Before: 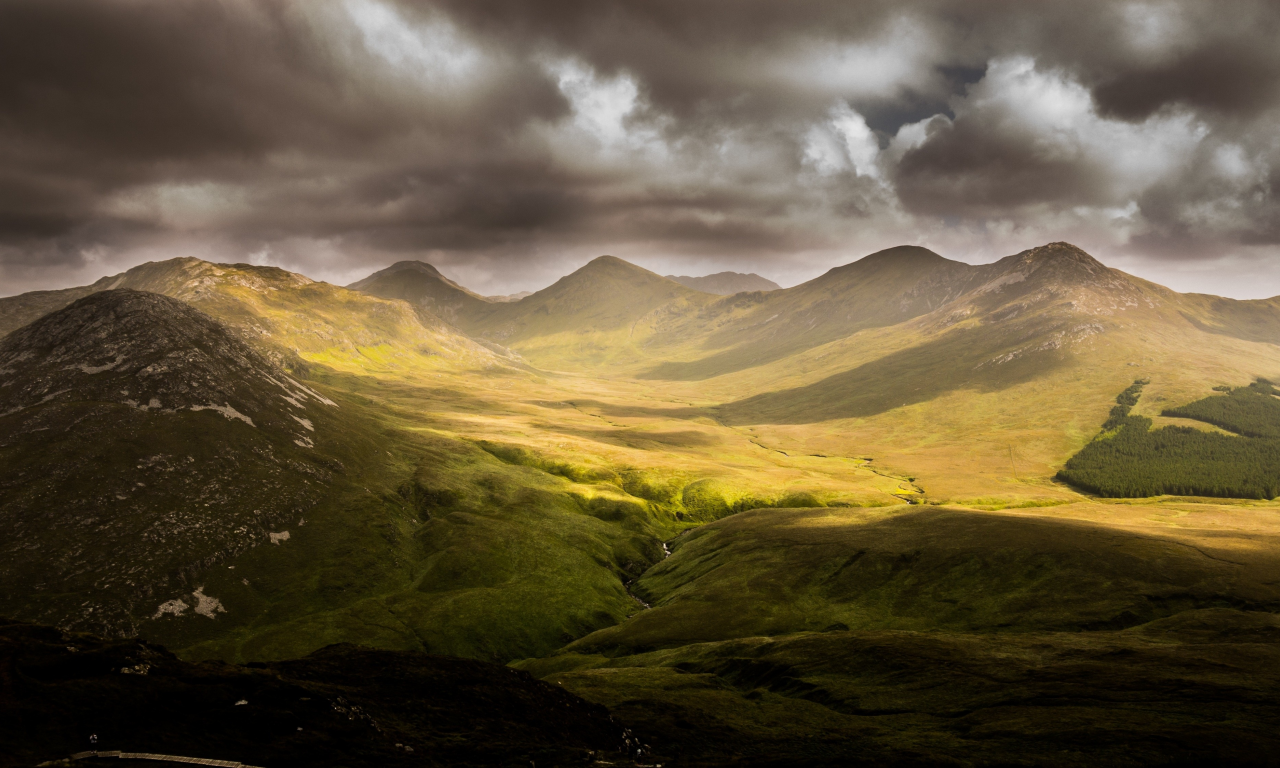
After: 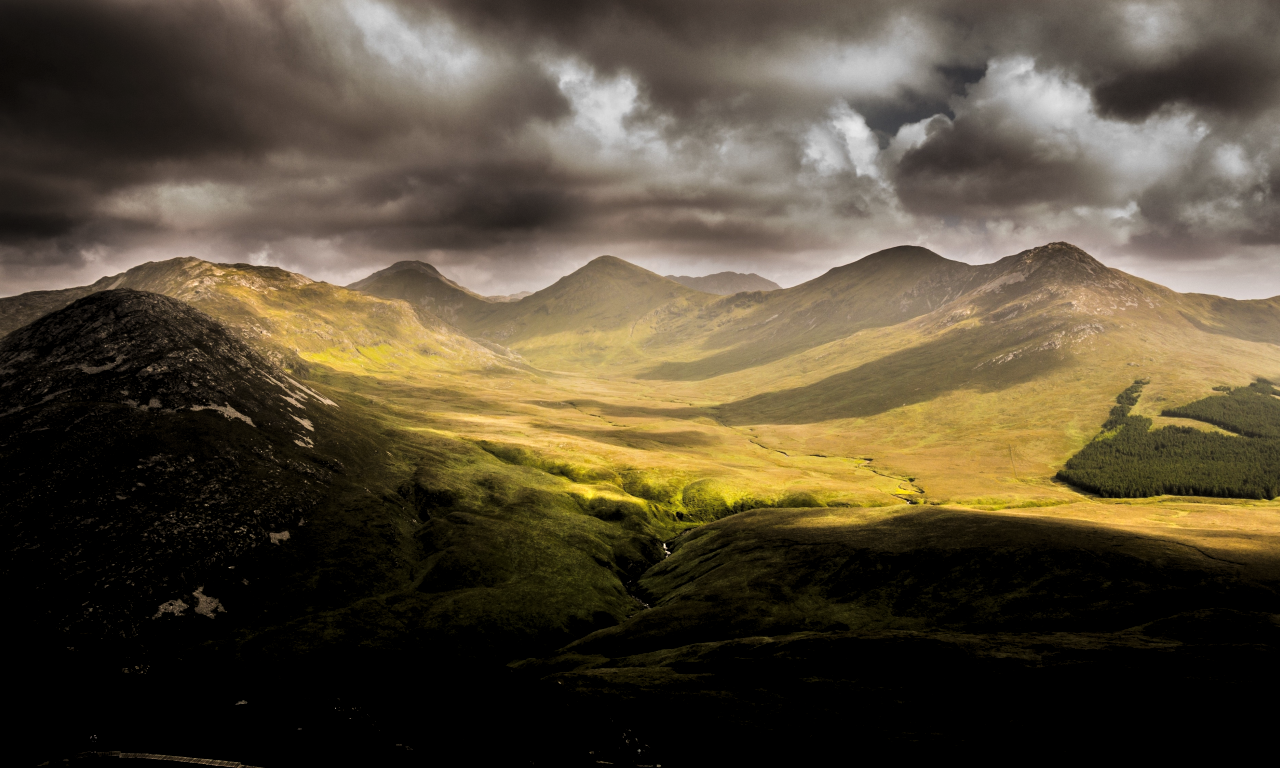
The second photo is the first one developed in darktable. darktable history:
exposure: exposure -0.155 EV, compensate highlight preservation false
tone equalizer: -8 EV 0.014 EV, -7 EV -0.007 EV, -6 EV 0.019 EV, -5 EV 0.031 EV, -4 EV 0.299 EV, -3 EV 0.648 EV, -2 EV 0.565 EV, -1 EV 0.191 EV, +0 EV 0.028 EV, mask exposure compensation -0.51 EV
levels: white 99.89%, levels [0.116, 0.574, 1]
